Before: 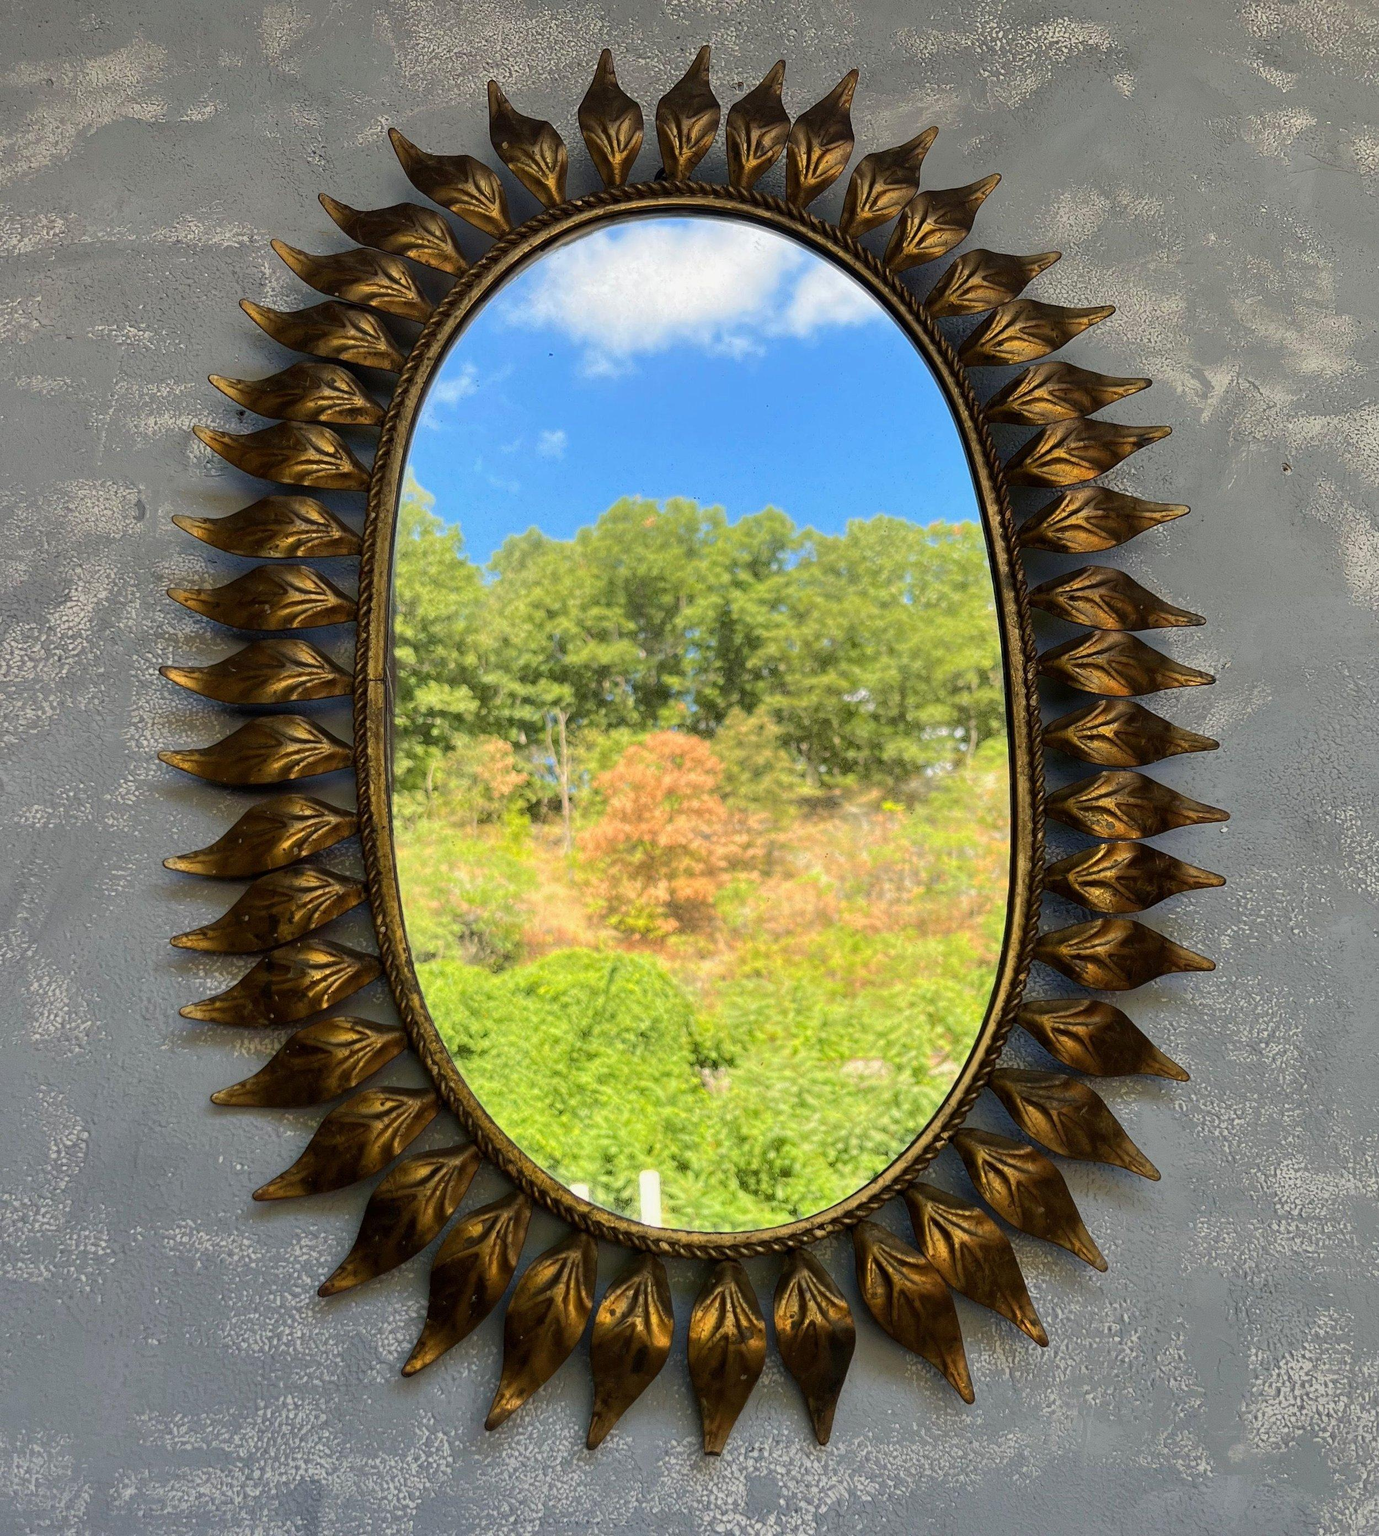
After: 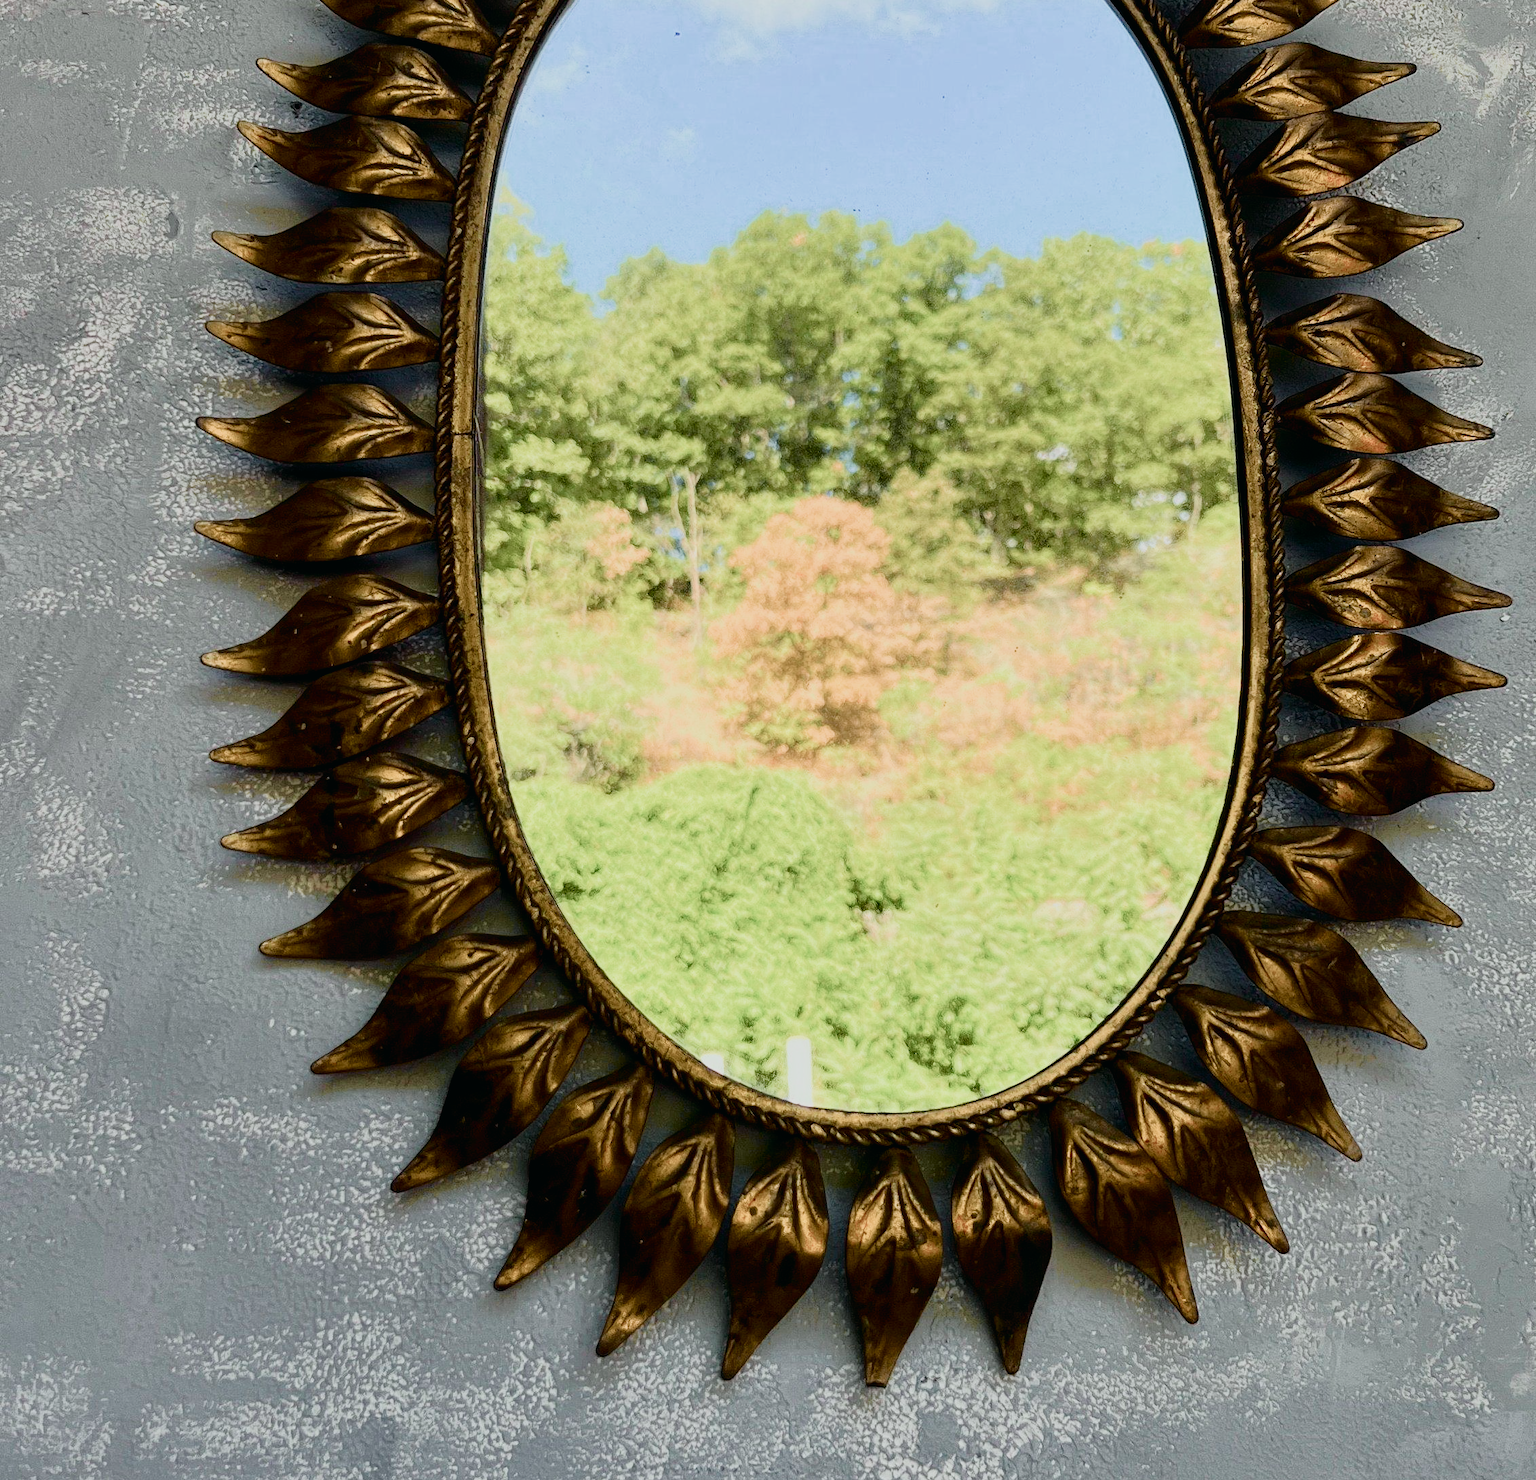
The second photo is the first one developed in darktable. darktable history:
filmic rgb: middle gray luminance 18.32%, black relative exposure -11.19 EV, white relative exposure 3.74 EV, target black luminance 0%, hardness 5.87, latitude 56.72%, contrast 0.964, shadows ↔ highlights balance 49.75%, color science v5 (2021), contrast in shadows safe, contrast in highlights safe
tone curve: curves: ch0 [(0, 0.008) (0.081, 0.044) (0.177, 0.123) (0.283, 0.253) (0.416, 0.449) (0.495, 0.524) (0.661, 0.756) (0.796, 0.859) (1, 0.951)]; ch1 [(0, 0) (0.161, 0.092) (0.35, 0.33) (0.392, 0.392) (0.427, 0.426) (0.479, 0.472) (0.505, 0.5) (0.521, 0.524) (0.567, 0.556) (0.583, 0.588) (0.625, 0.627) (0.678, 0.733) (1, 1)]; ch2 [(0, 0) (0.346, 0.362) (0.404, 0.427) (0.502, 0.499) (0.531, 0.523) (0.544, 0.561) (0.58, 0.59) (0.629, 0.642) (0.717, 0.678) (1, 1)], color space Lab, independent channels, preserve colors none
crop: top 21.304%, right 9.378%, bottom 0.25%
color balance rgb: power › hue 62.3°, highlights gain › chroma 0.149%, highlights gain › hue 330.27°, perceptual saturation grading › global saturation 0.786%, perceptual saturation grading › highlights -19.709%, perceptual saturation grading › shadows 20.485%
